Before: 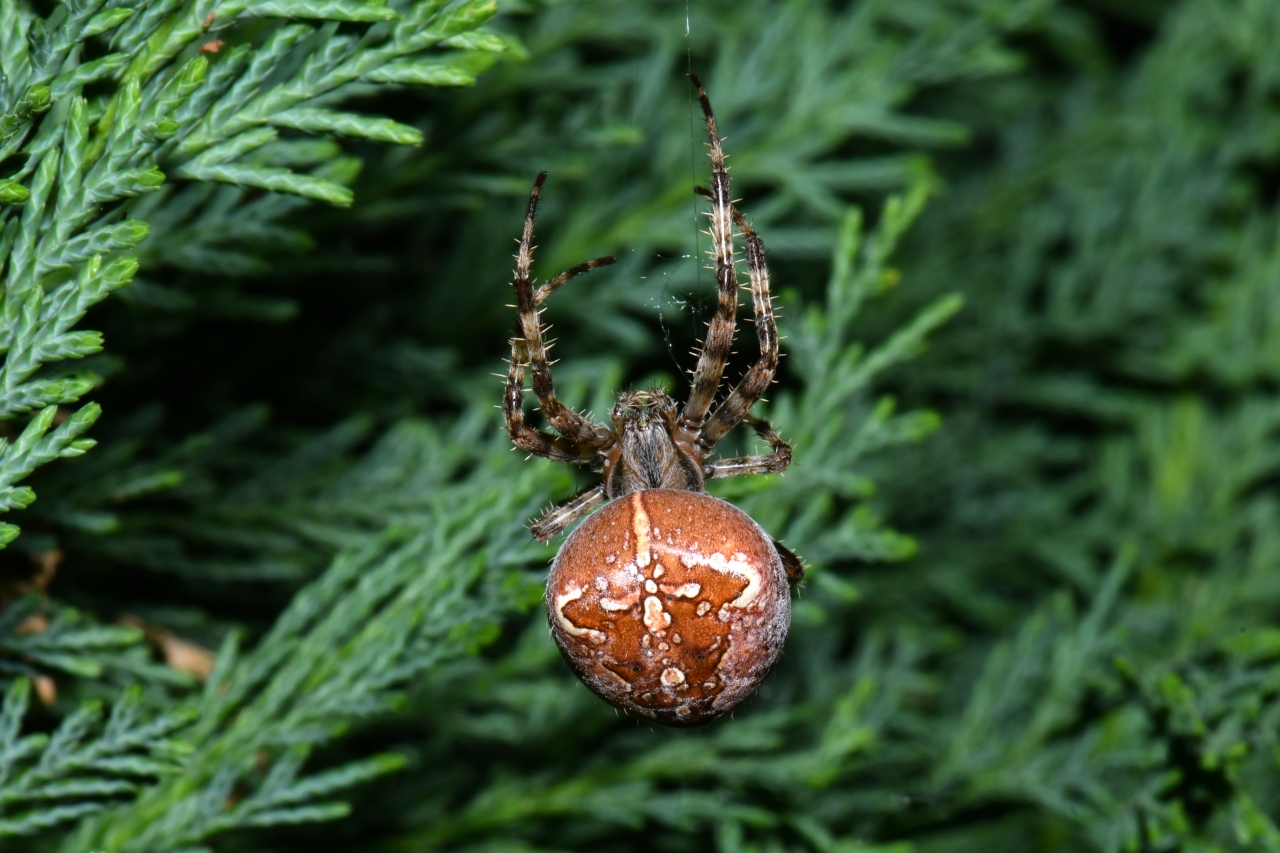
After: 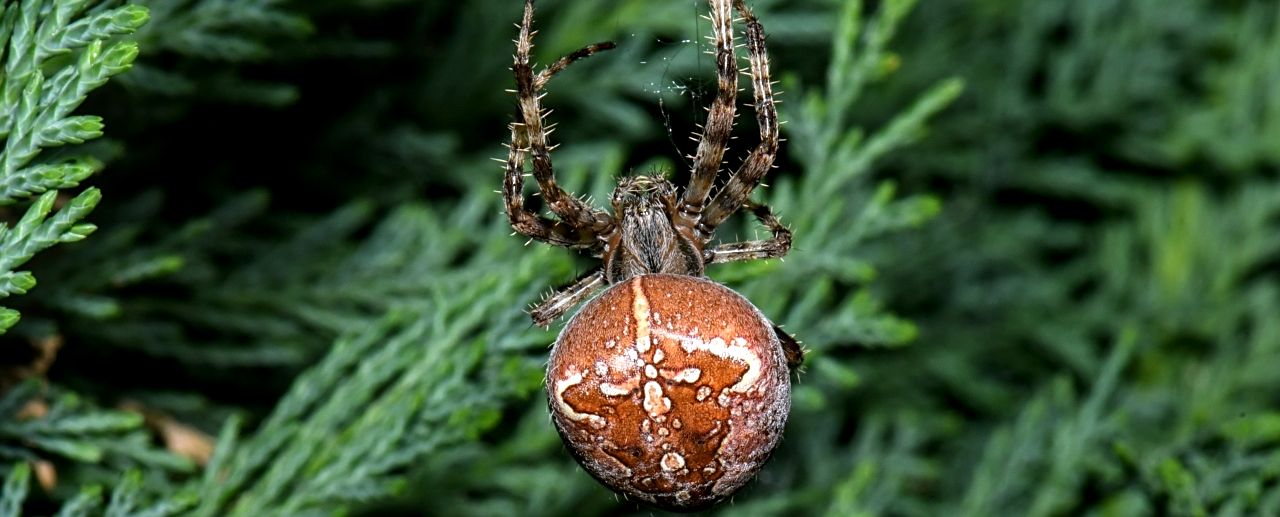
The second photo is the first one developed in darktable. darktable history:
crop and rotate: top 25.357%, bottom 13.942%
local contrast: on, module defaults
sharpen: on, module defaults
